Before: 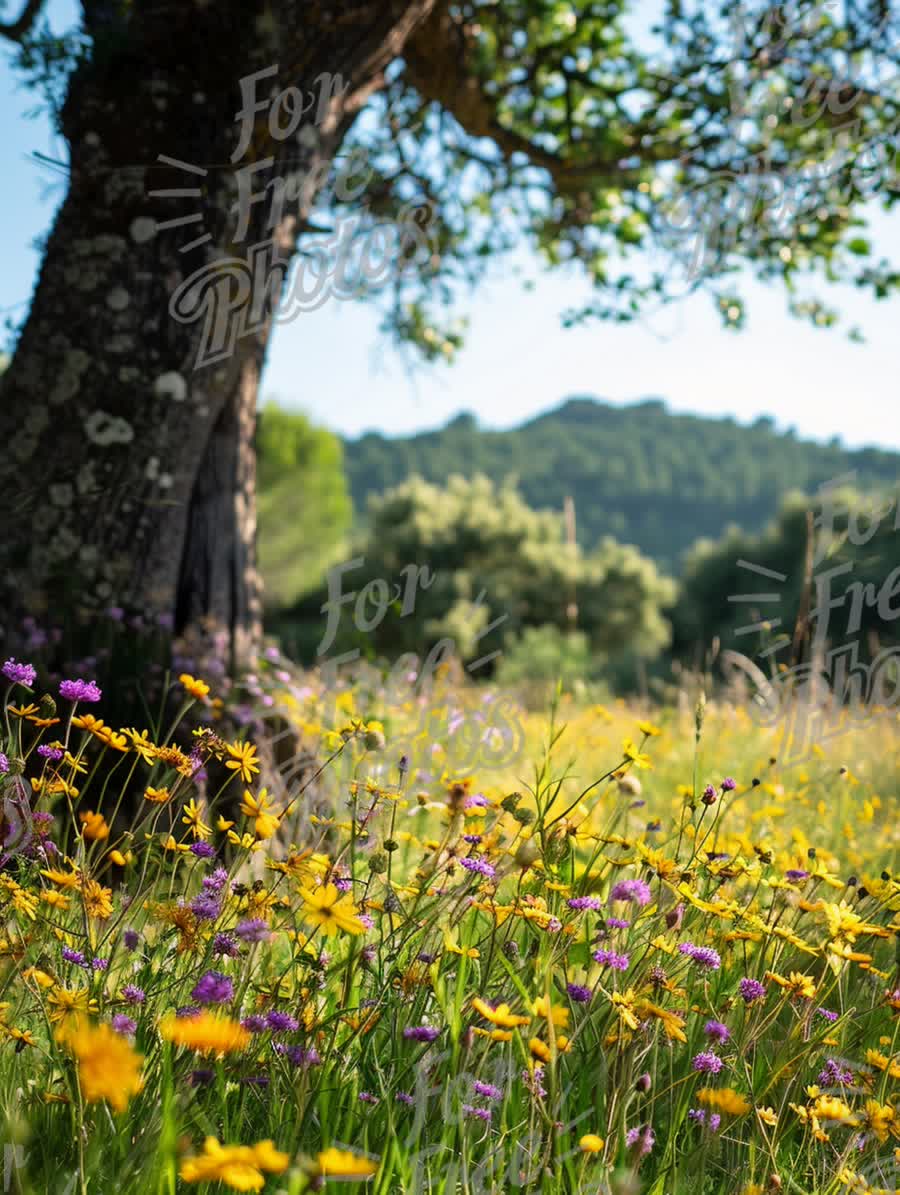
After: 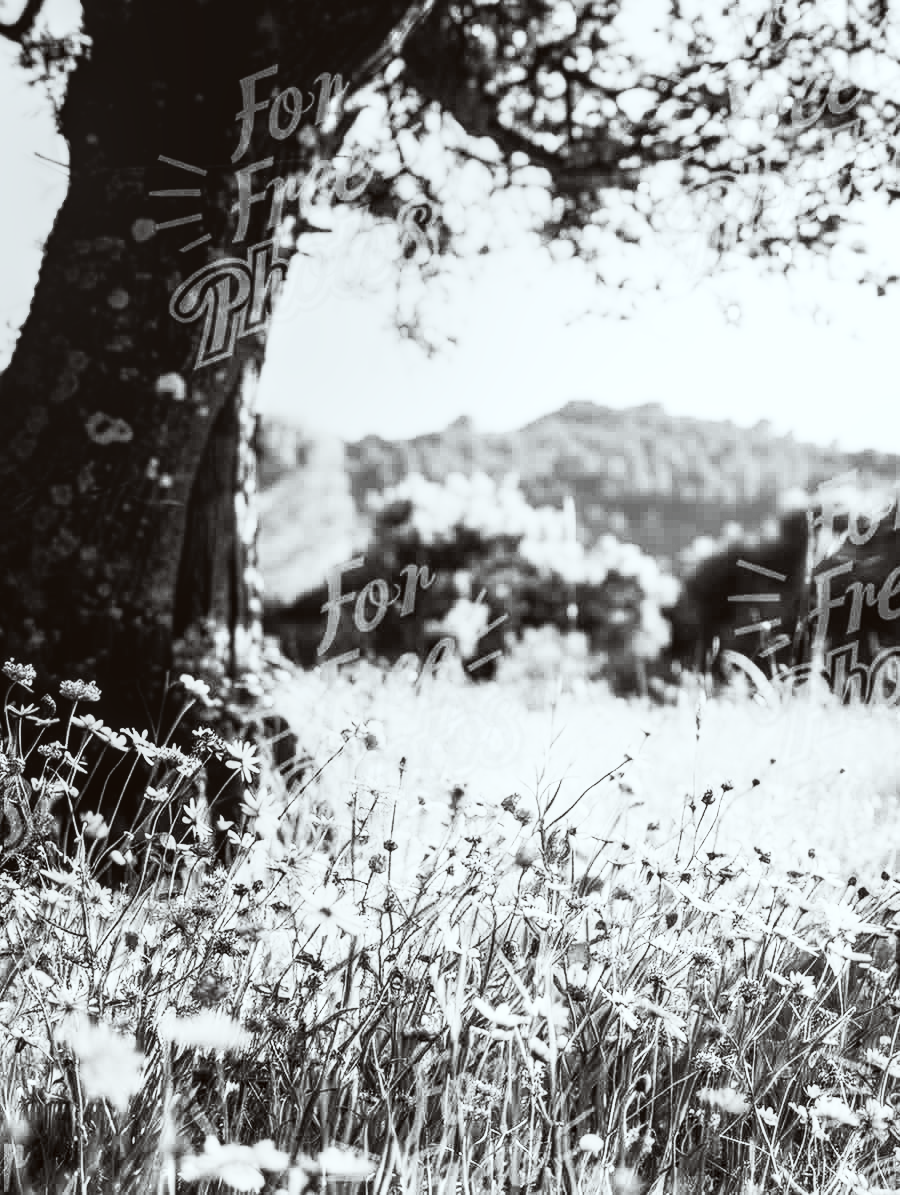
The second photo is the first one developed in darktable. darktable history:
contrast equalizer: y [[0.5, 0.486, 0.447, 0.446, 0.489, 0.5], [0.5 ×6], [0.5 ×6], [0 ×6], [0 ×6]]
local contrast: on, module defaults
filmic rgb: black relative exposure -7.49 EV, white relative exposure 4.99 EV, hardness 3.32, contrast 1.298
color correction: highlights a* -2.71, highlights b* -2.74, shadows a* 2.32, shadows b* 2.98
contrast brightness saturation: contrast 0.525, brightness 0.477, saturation -0.992
color zones: curves: ch0 [(0.099, 0.624) (0.257, 0.596) (0.384, 0.376) (0.529, 0.492) (0.697, 0.564) (0.768, 0.532) (0.908, 0.644)]; ch1 [(0.112, 0.564) (0.254, 0.612) (0.432, 0.676) (0.592, 0.456) (0.743, 0.684) (0.888, 0.536)]; ch2 [(0.25, 0.5) (0.469, 0.36) (0.75, 0.5)]
tone equalizer: -8 EV -0.408 EV, -7 EV -0.387 EV, -6 EV -0.328 EV, -5 EV -0.213 EV, -3 EV 0.194 EV, -2 EV 0.336 EV, -1 EV 0.381 EV, +0 EV 0.437 EV
